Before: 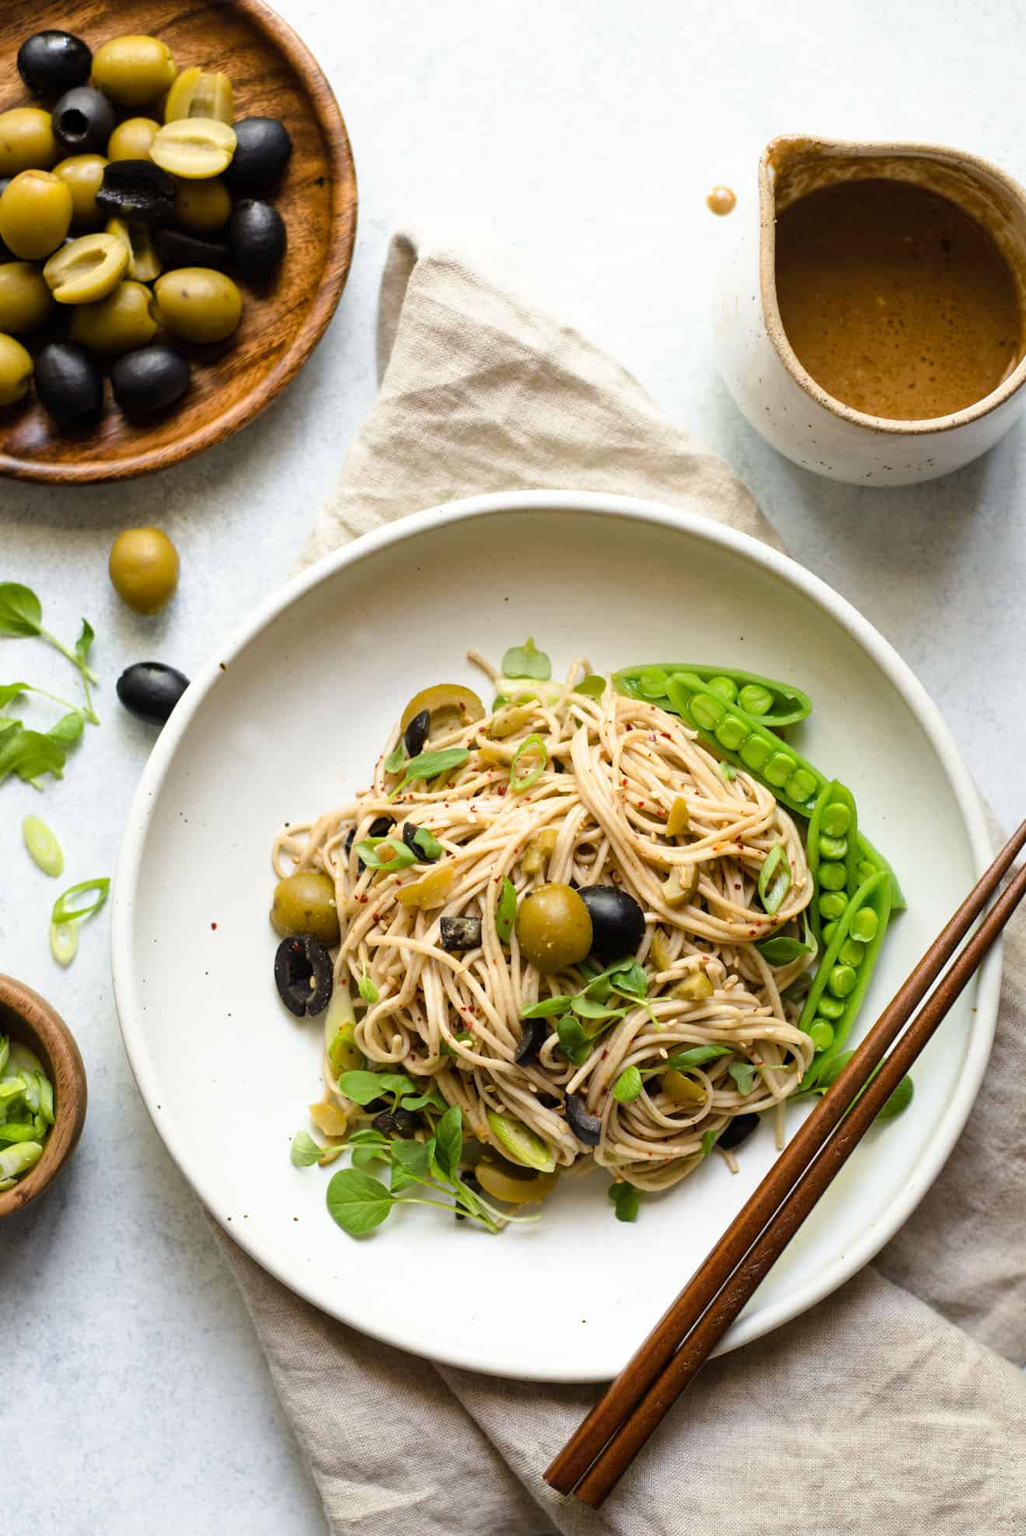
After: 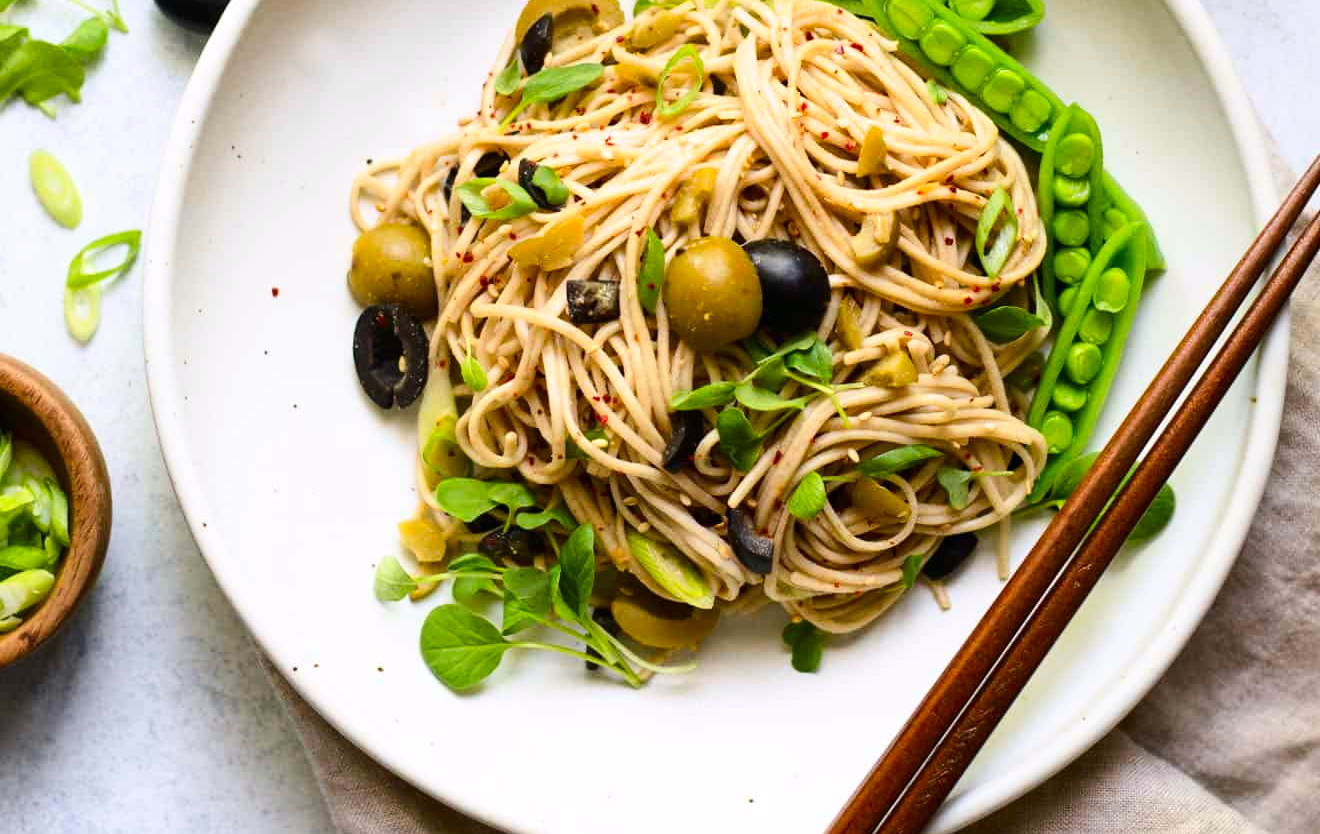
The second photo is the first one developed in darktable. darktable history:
contrast brightness saturation: contrast 0.18, saturation 0.3
crop: top 45.551%, bottom 12.262%
white balance: red 1.009, blue 1.027
